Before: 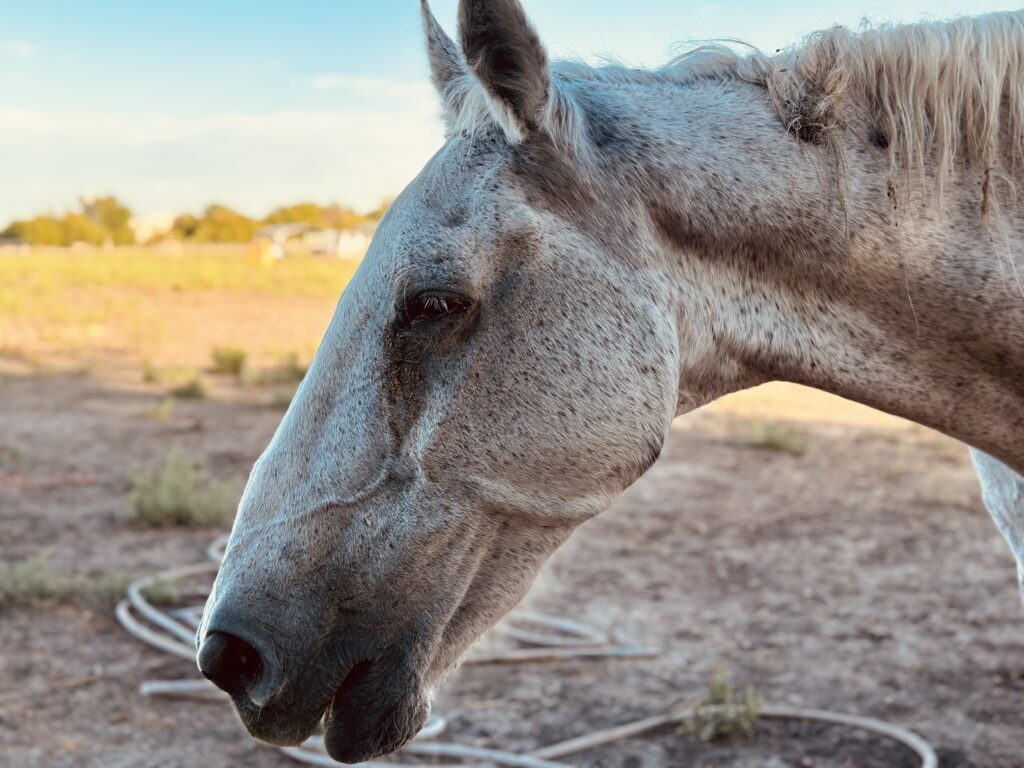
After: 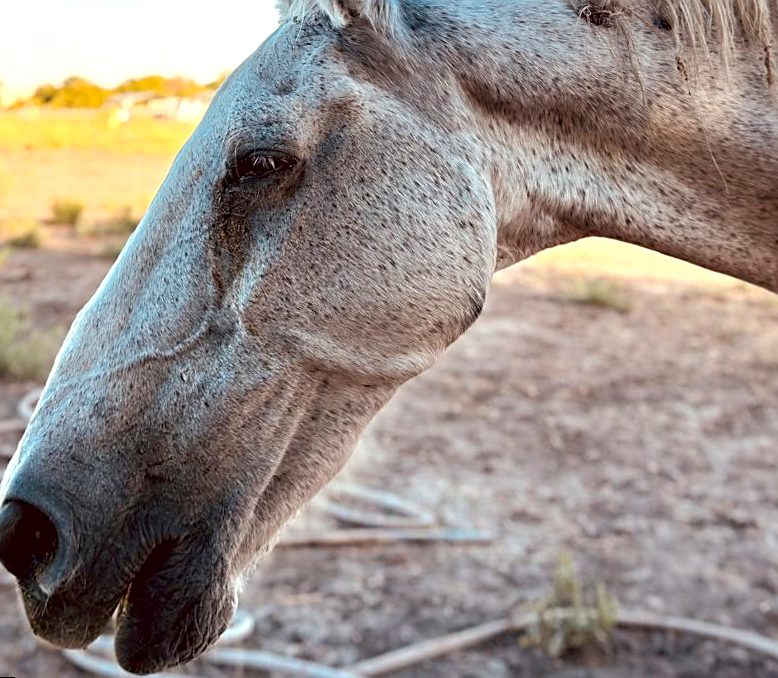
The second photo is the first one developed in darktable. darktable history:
exposure: black level correction 0.003, exposure 0.383 EV, compensate highlight preservation false
rotate and perspective: rotation 0.72°, lens shift (vertical) -0.352, lens shift (horizontal) -0.051, crop left 0.152, crop right 0.859, crop top 0.019, crop bottom 0.964
sharpen: on, module defaults
crop and rotate: left 8.262%, top 9.226%
tone equalizer: on, module defaults
